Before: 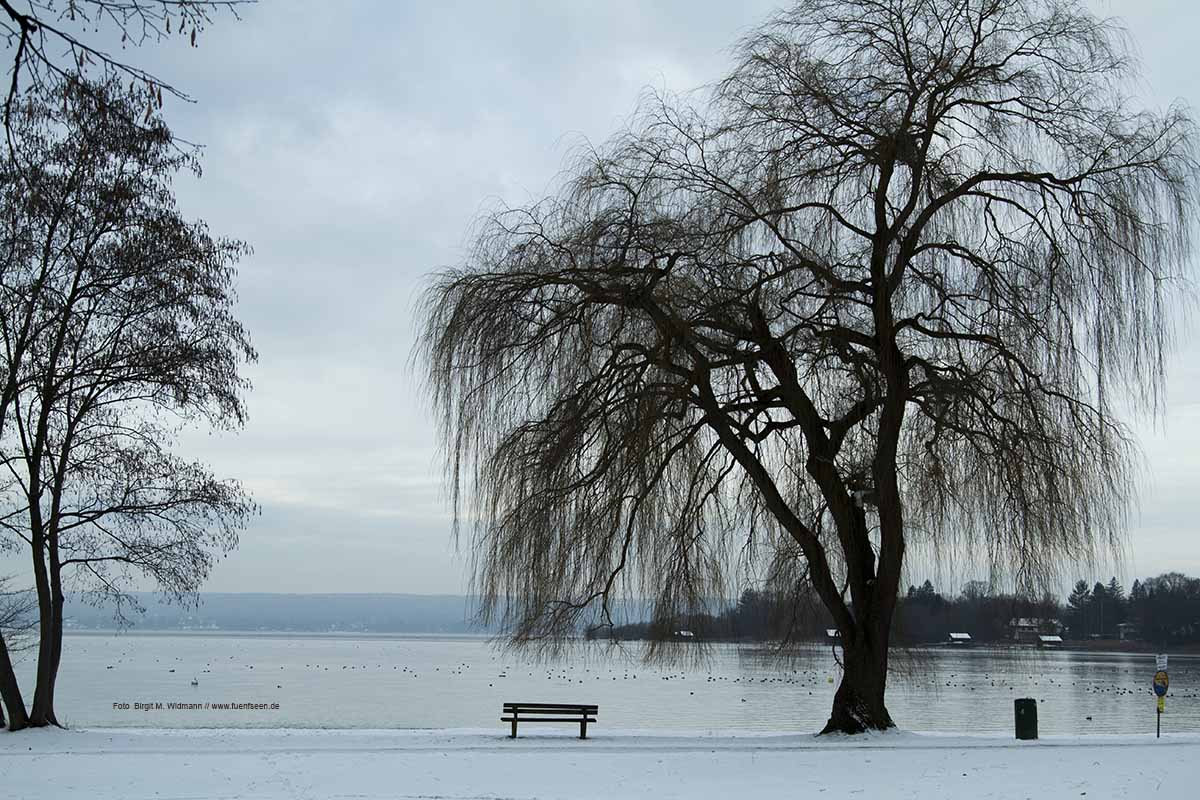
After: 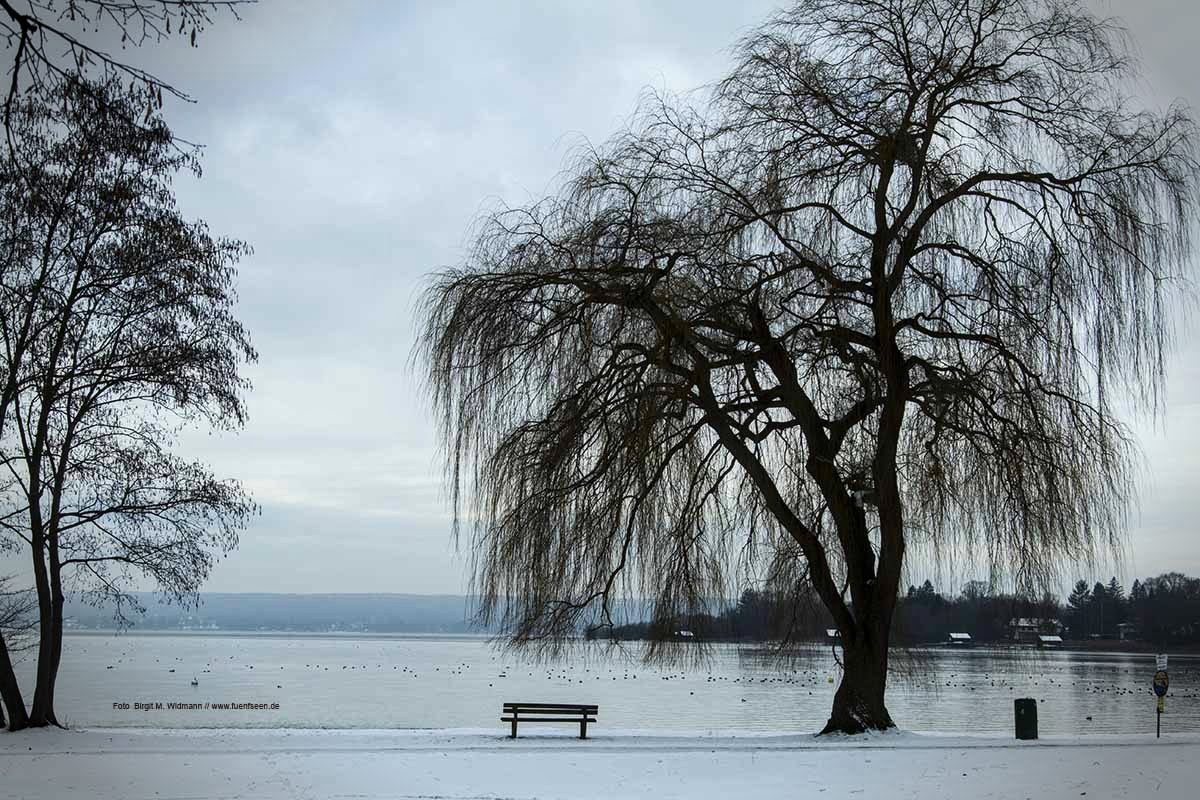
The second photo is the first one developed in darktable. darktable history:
contrast brightness saturation: contrast 0.148, brightness -0.006, saturation 0.101
local contrast: on, module defaults
levels: black 3.79%
vignetting: fall-off start 90.58%, fall-off radius 39.09%, width/height ratio 1.212, shape 1.3
